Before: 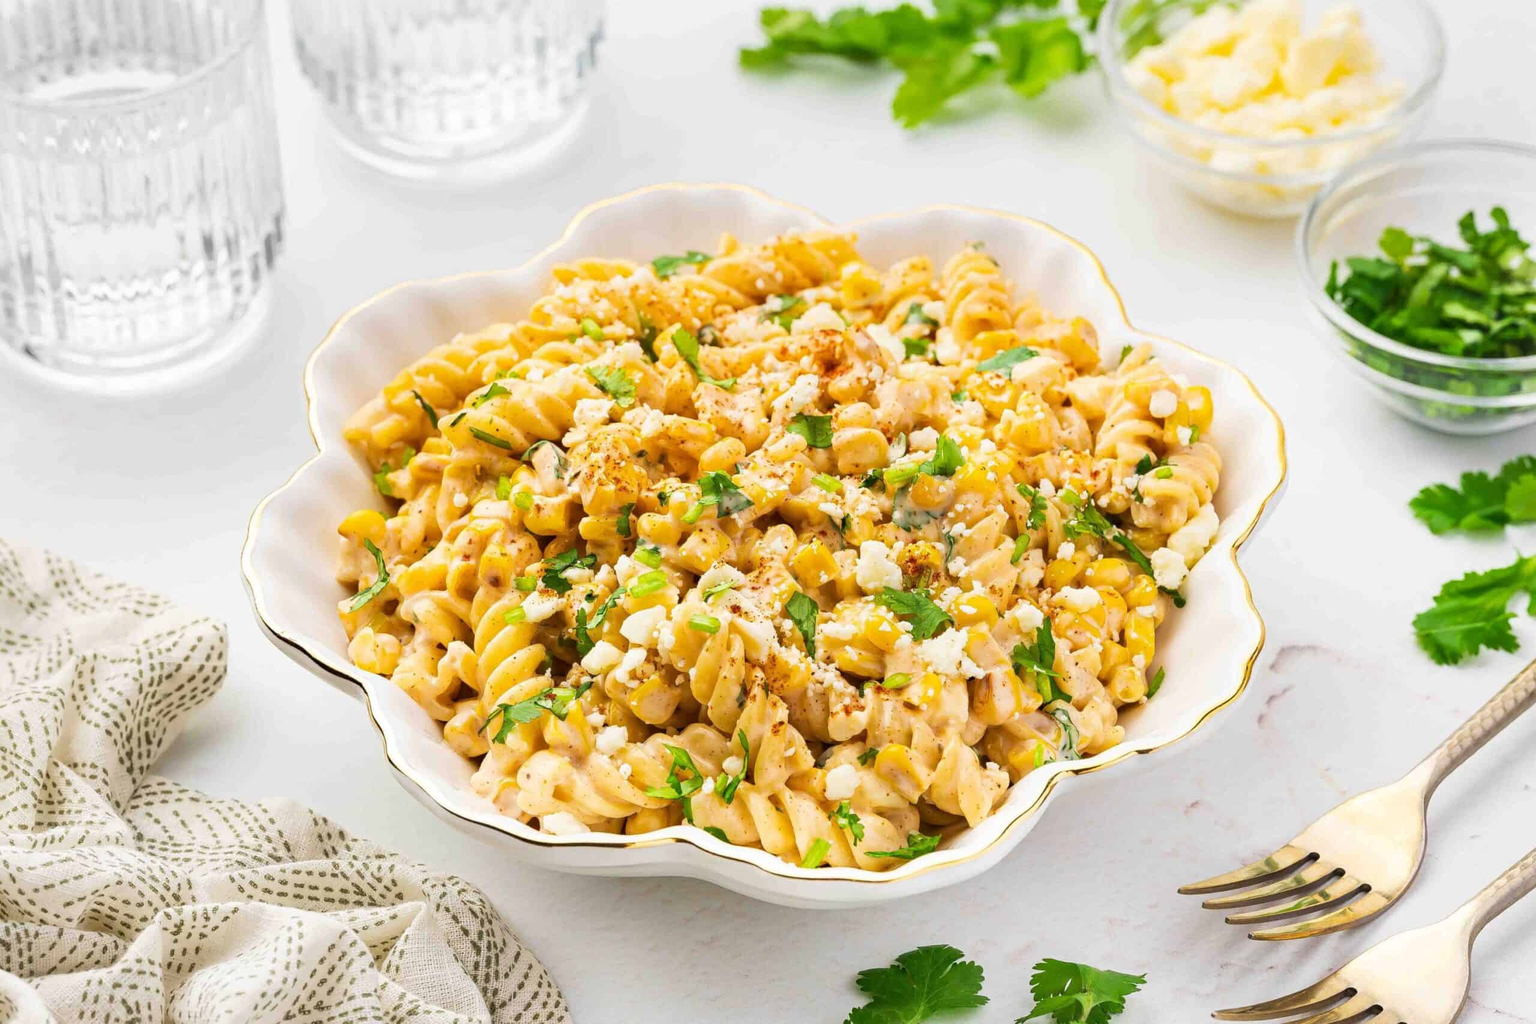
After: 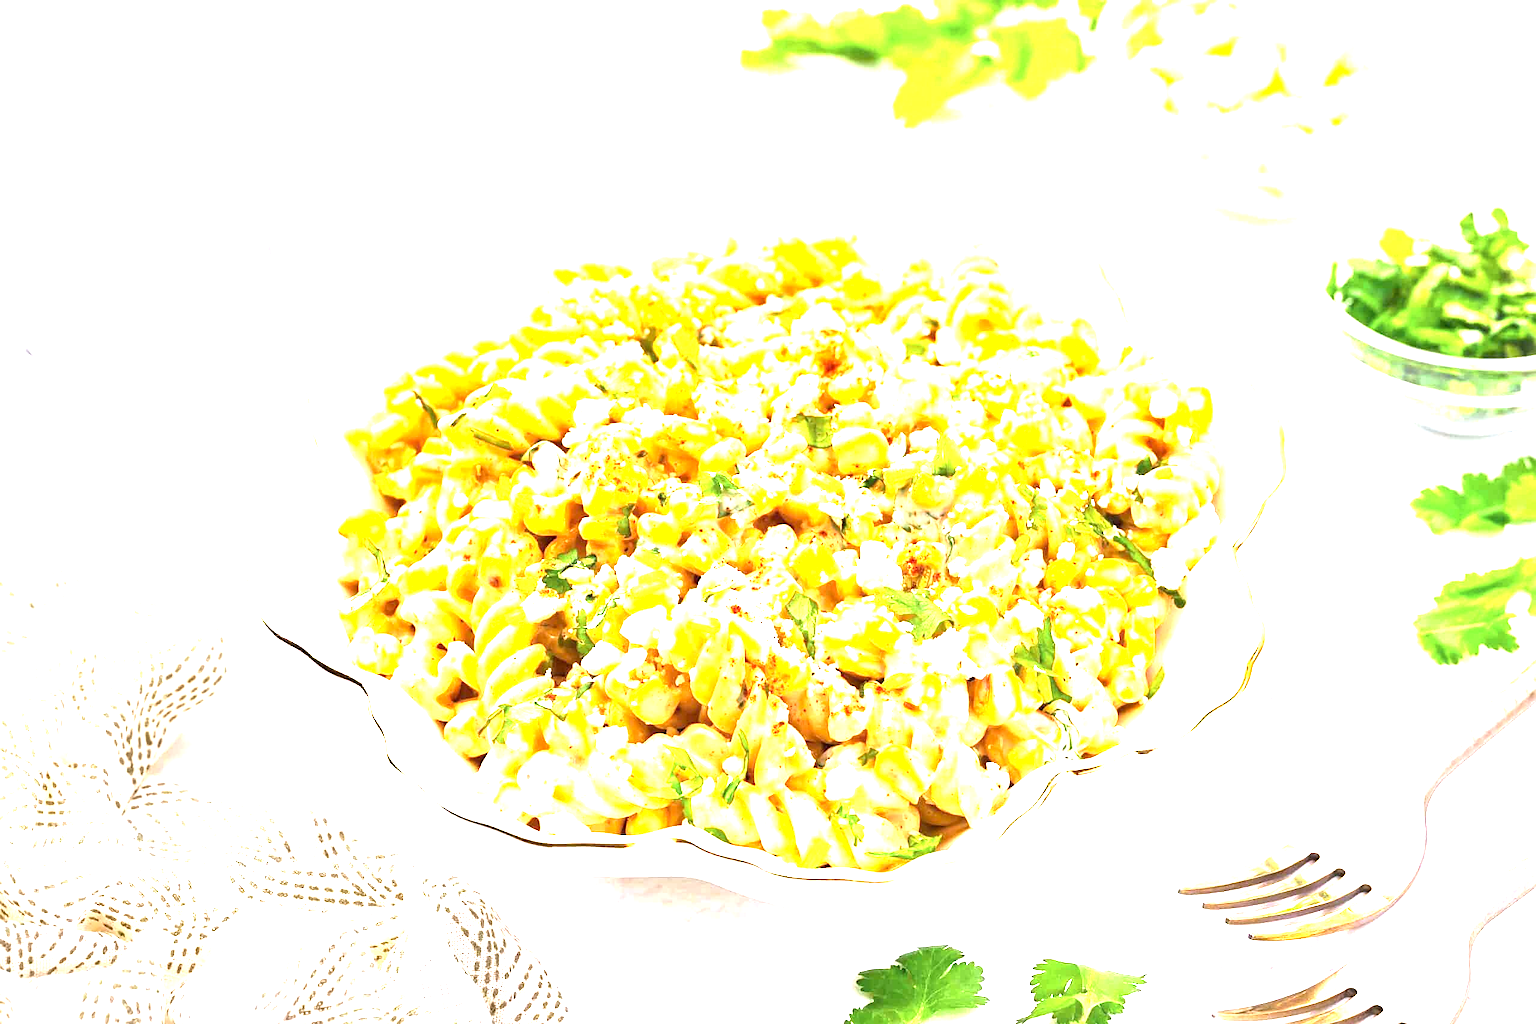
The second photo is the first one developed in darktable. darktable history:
exposure: exposure 2.003 EV, compensate highlight preservation false
white balance: red 1.05, blue 1.072
color zones: curves: ch0 [(0.25, 0.5) (0.463, 0.627) (0.484, 0.637) (0.75, 0.5)]
sharpen: amount 0.2
